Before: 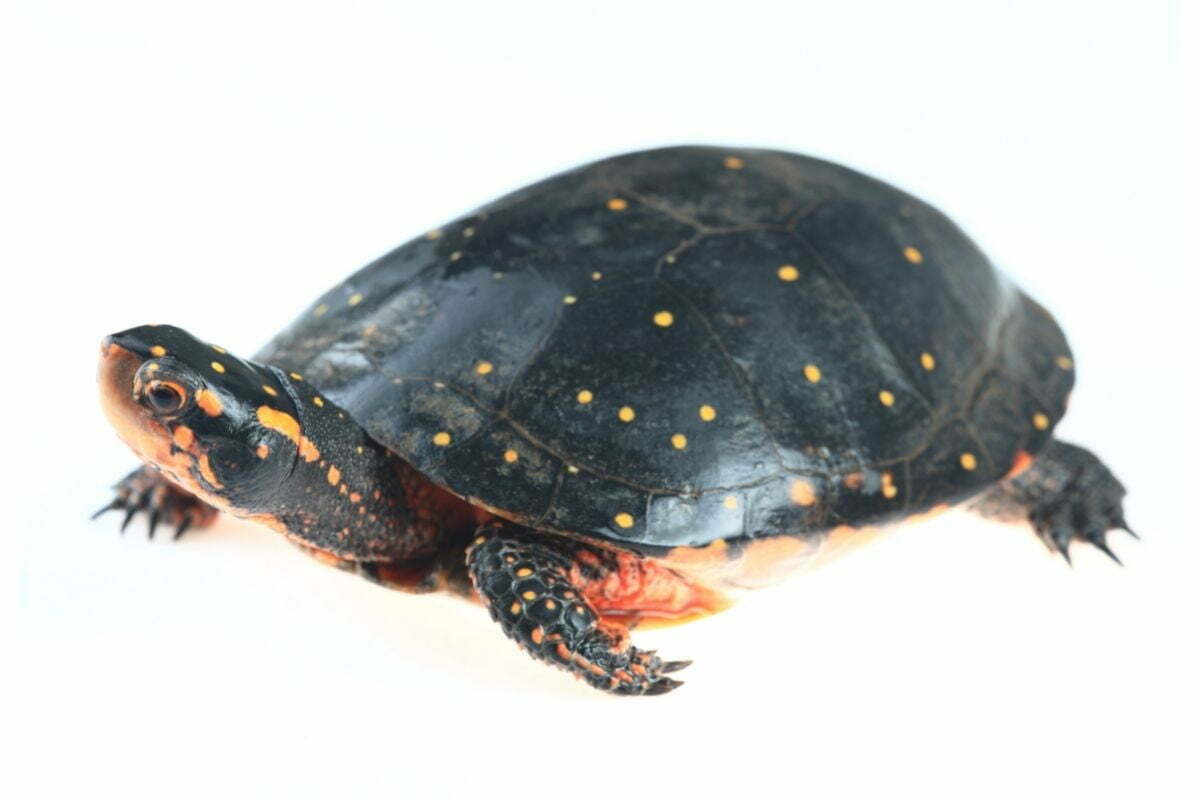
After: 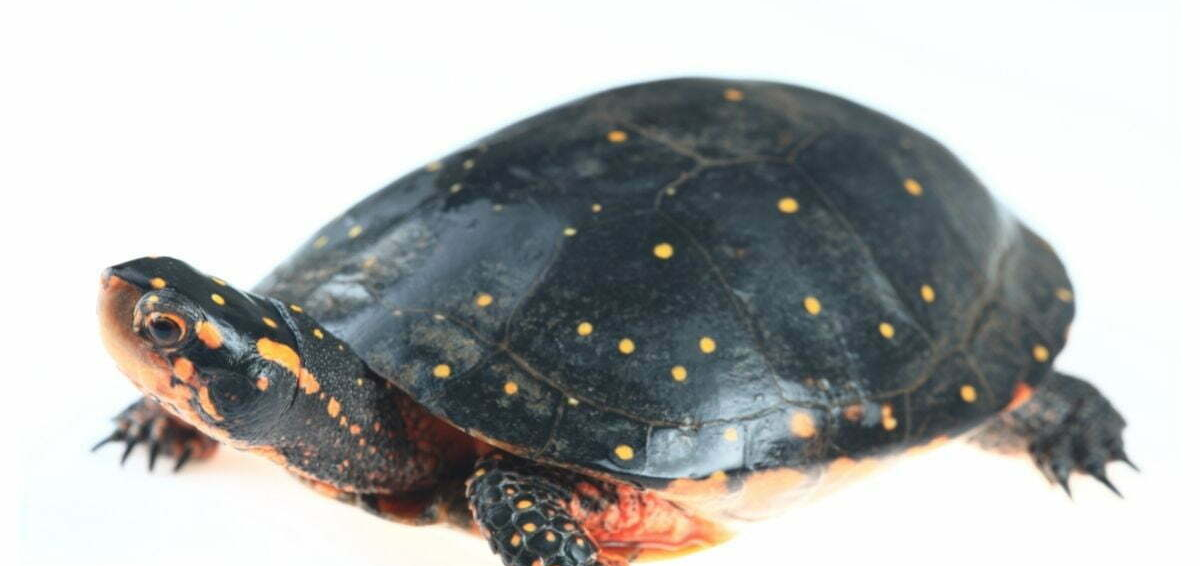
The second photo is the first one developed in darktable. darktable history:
crop and rotate: top 8.544%, bottom 20.645%
